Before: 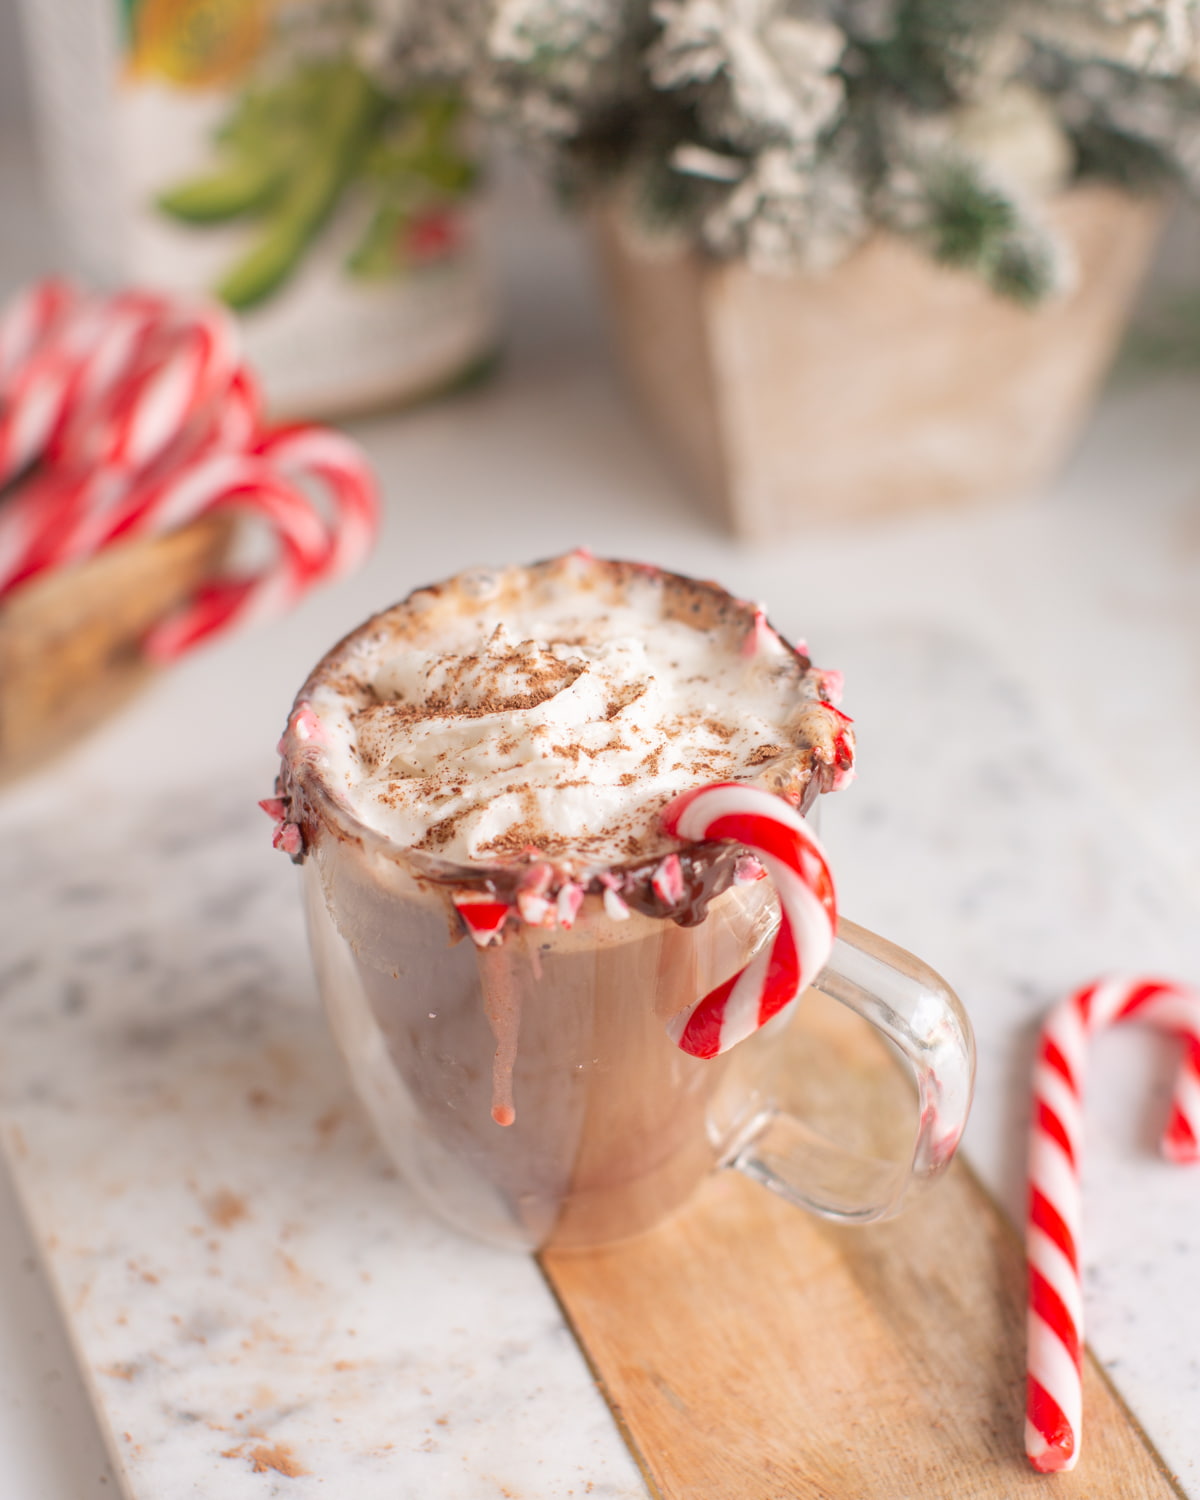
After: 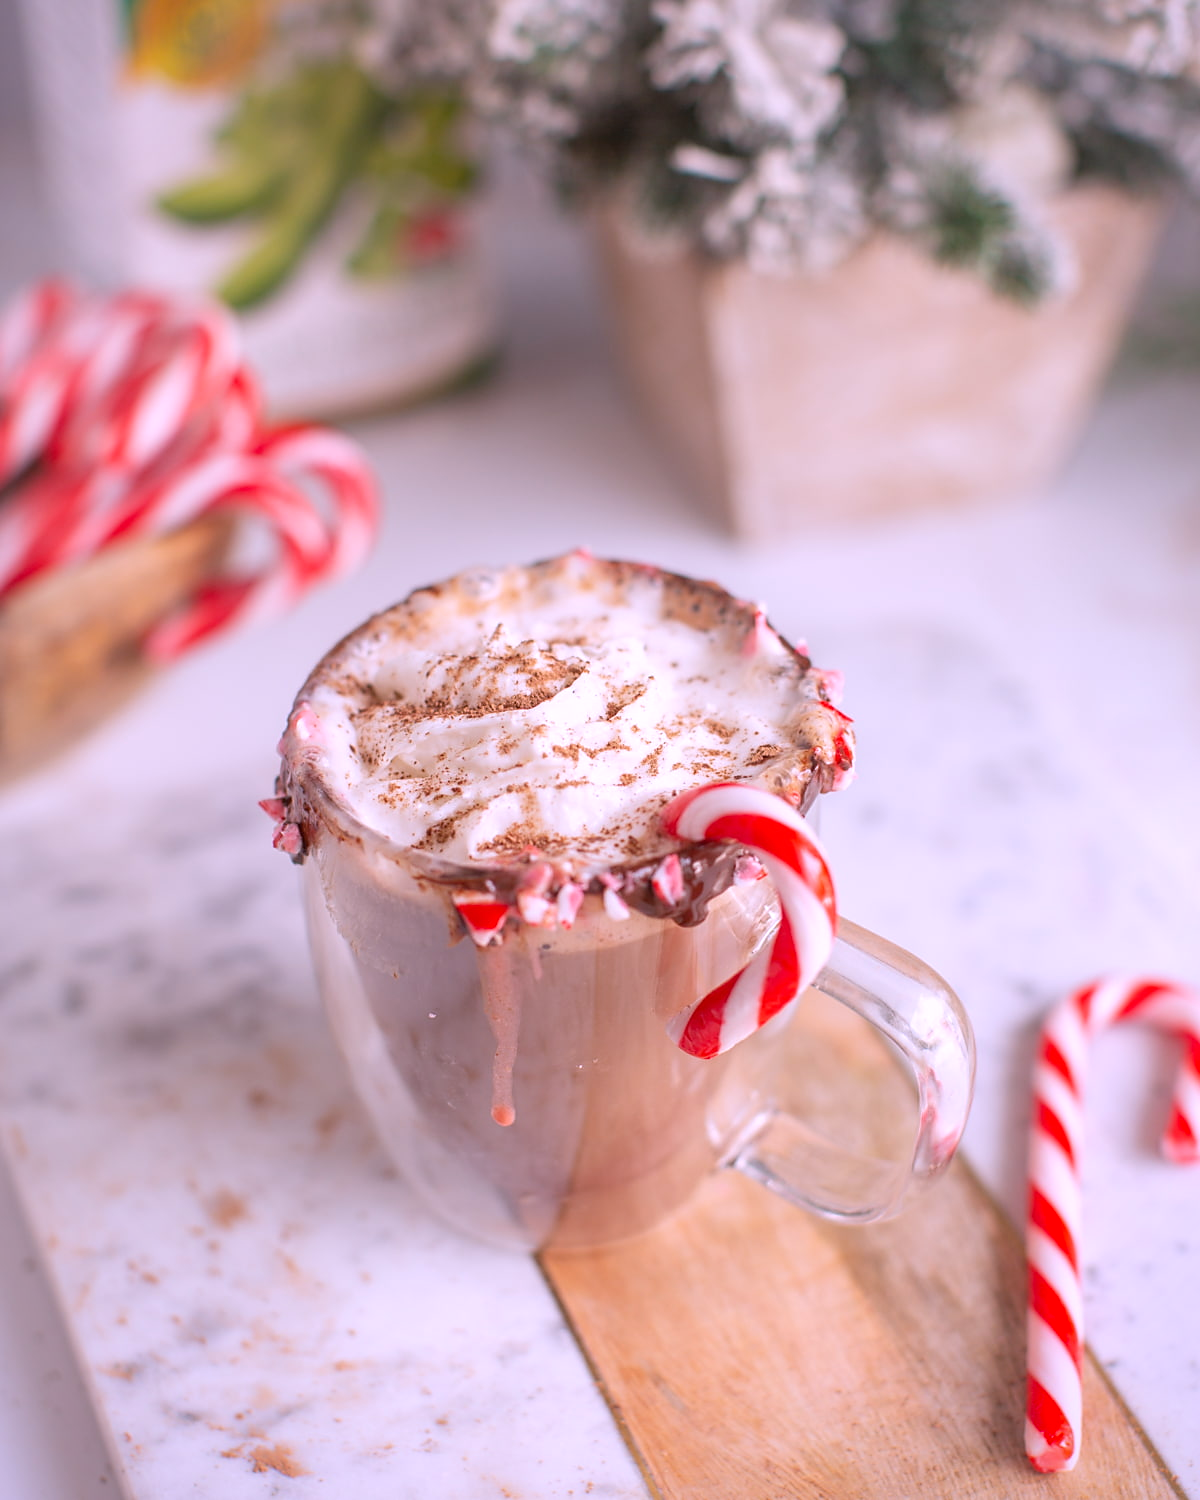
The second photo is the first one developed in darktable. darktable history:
vignetting: brightness -0.233, saturation 0.141
sharpen: radius 1.864, amount 0.398, threshold 1.271
white balance: red 1.042, blue 1.17
